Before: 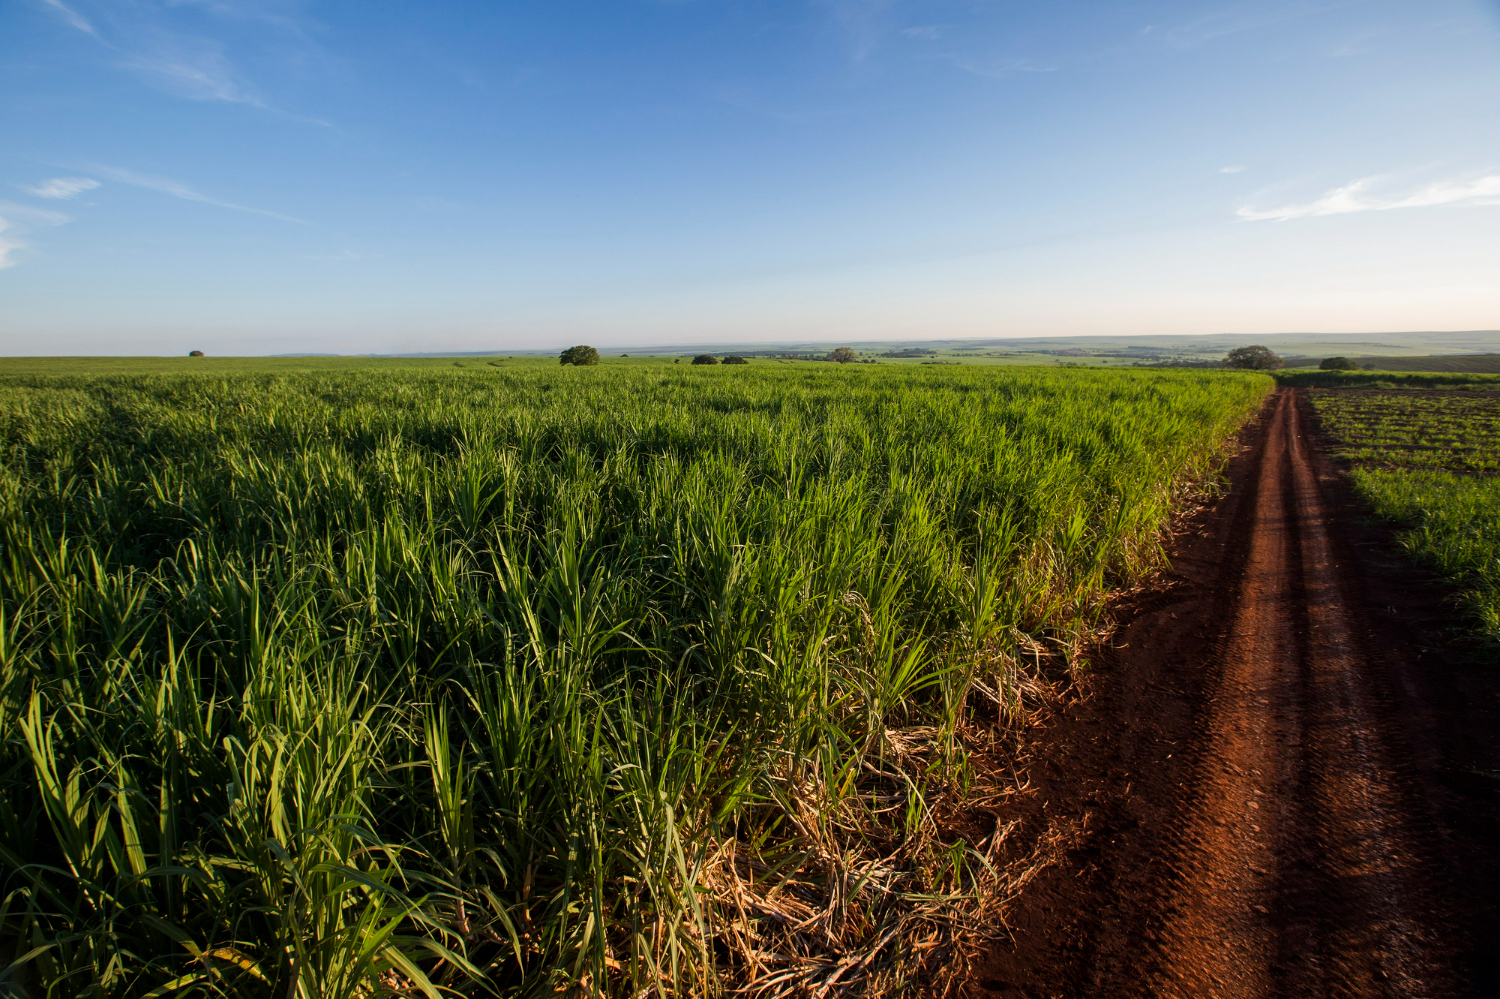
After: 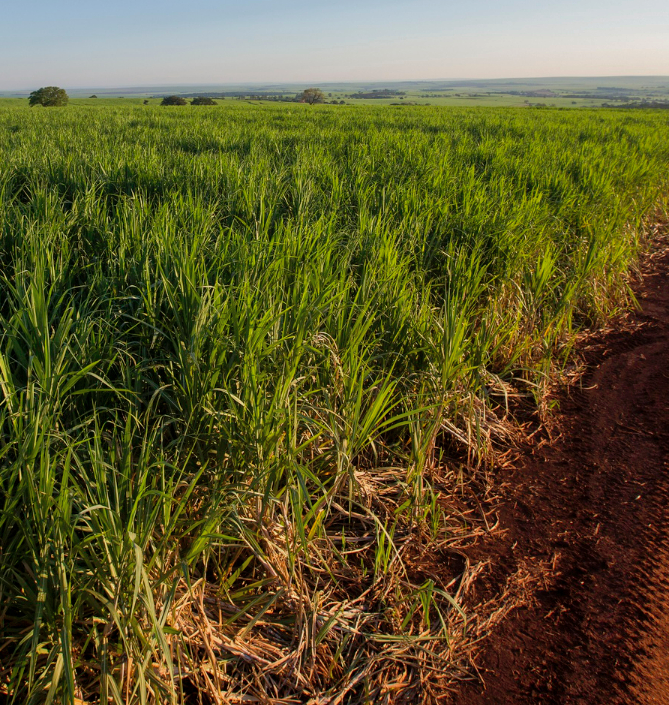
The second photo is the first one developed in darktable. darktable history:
crop: left 35.406%, top 25.977%, right 19.964%, bottom 3.368%
shadows and highlights: on, module defaults
